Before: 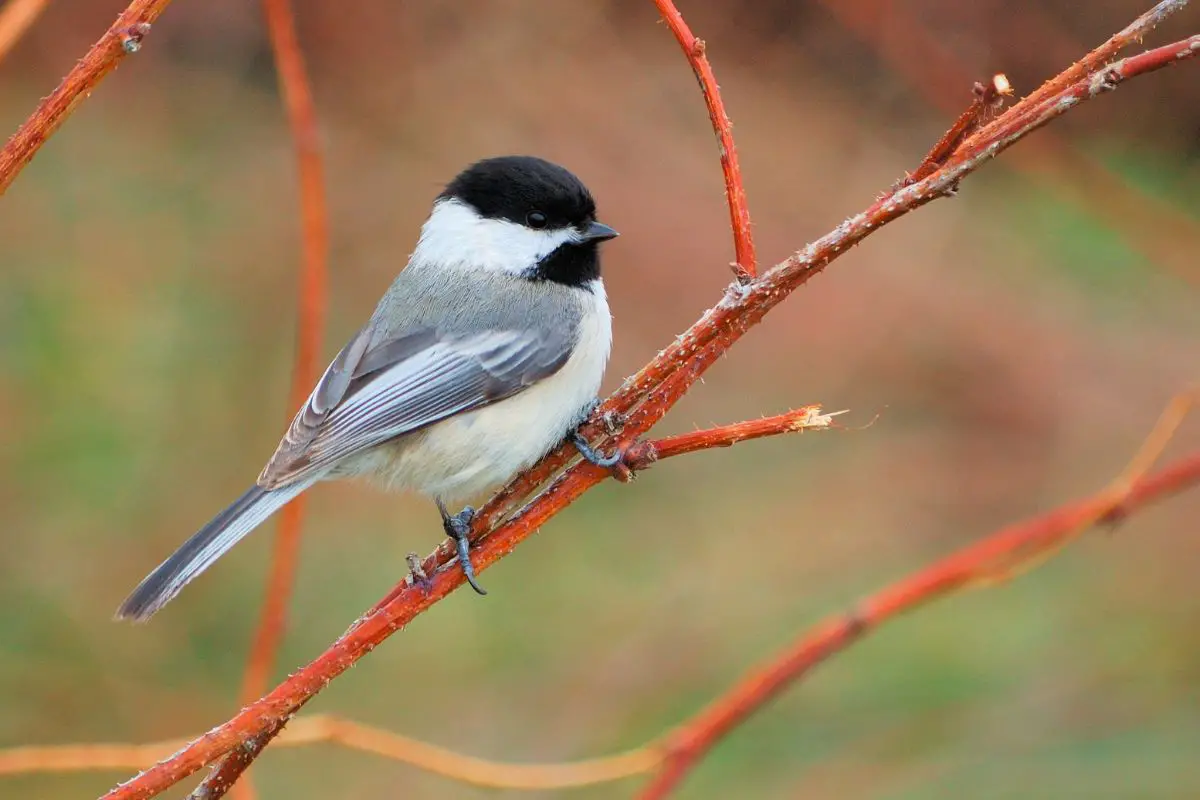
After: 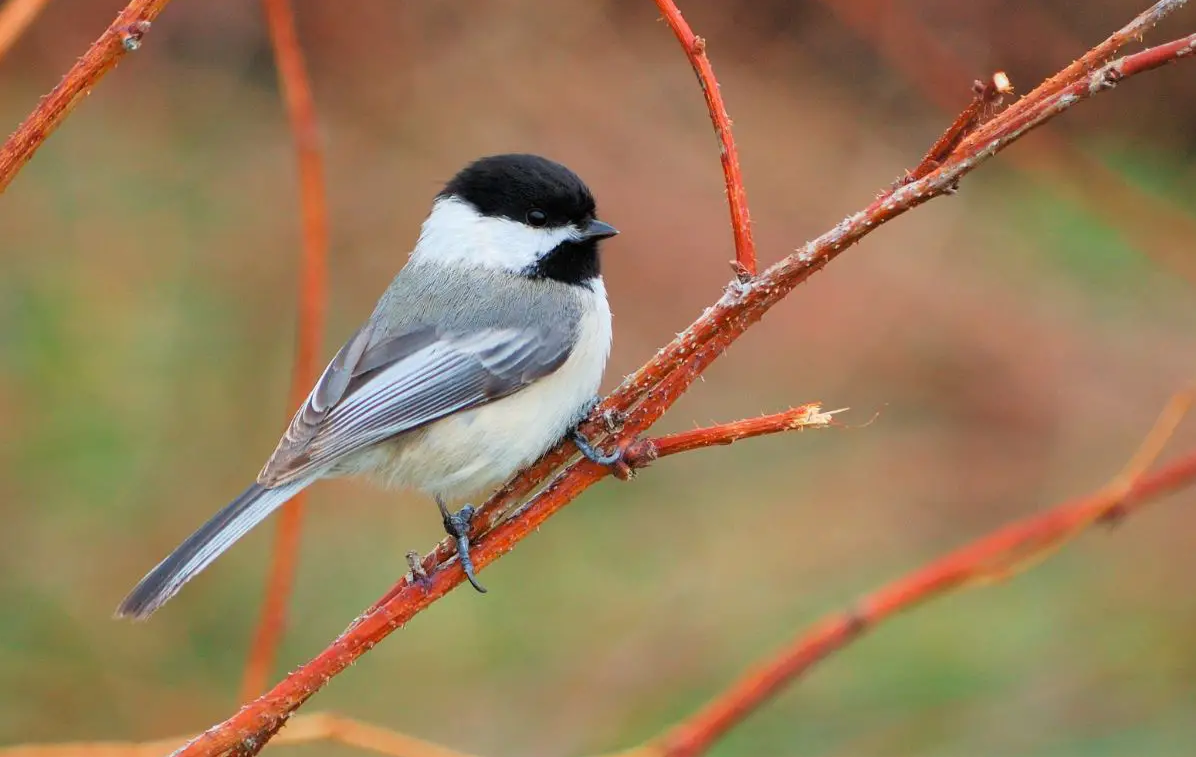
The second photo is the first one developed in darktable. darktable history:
crop: top 0.258%, right 0.265%, bottom 5.076%
